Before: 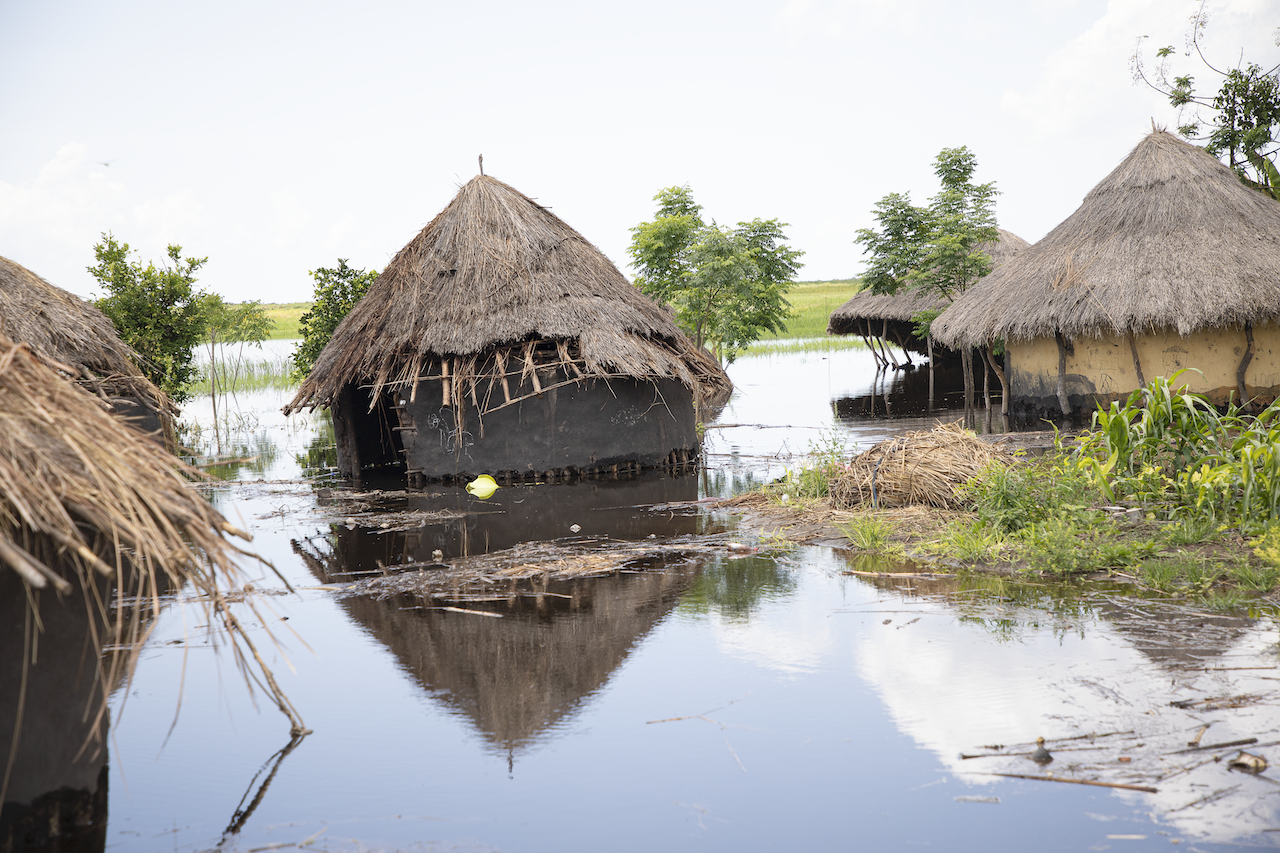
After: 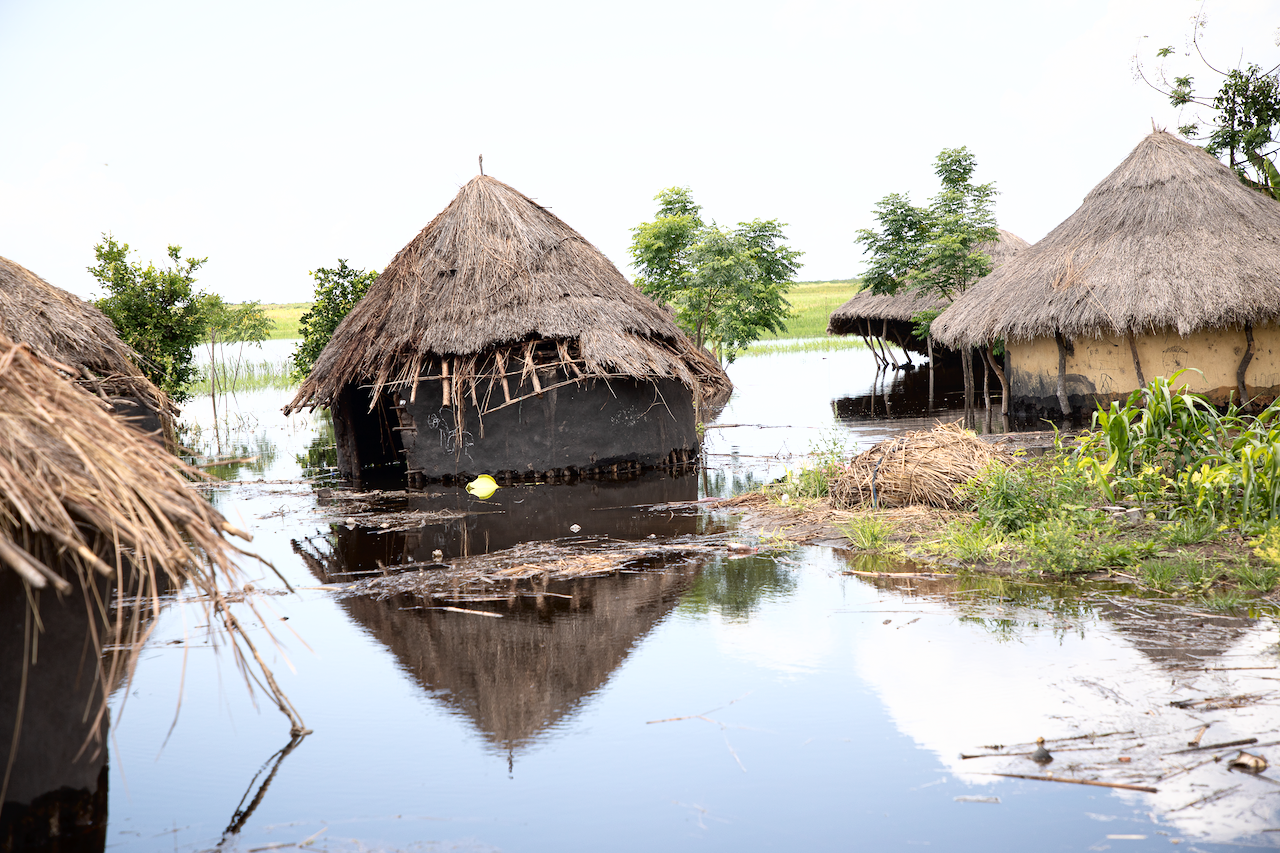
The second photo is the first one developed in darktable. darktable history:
exposure: compensate exposure bias true, compensate highlight preservation false
tone curve: curves: ch0 [(0, 0) (0.003, 0.001) (0.011, 0.005) (0.025, 0.01) (0.044, 0.019) (0.069, 0.029) (0.1, 0.042) (0.136, 0.078) (0.177, 0.129) (0.224, 0.182) (0.277, 0.246) (0.335, 0.318) (0.399, 0.396) (0.468, 0.481) (0.543, 0.573) (0.623, 0.672) (0.709, 0.777) (0.801, 0.881) (0.898, 0.975) (1, 1)], color space Lab, independent channels, preserve colors none
